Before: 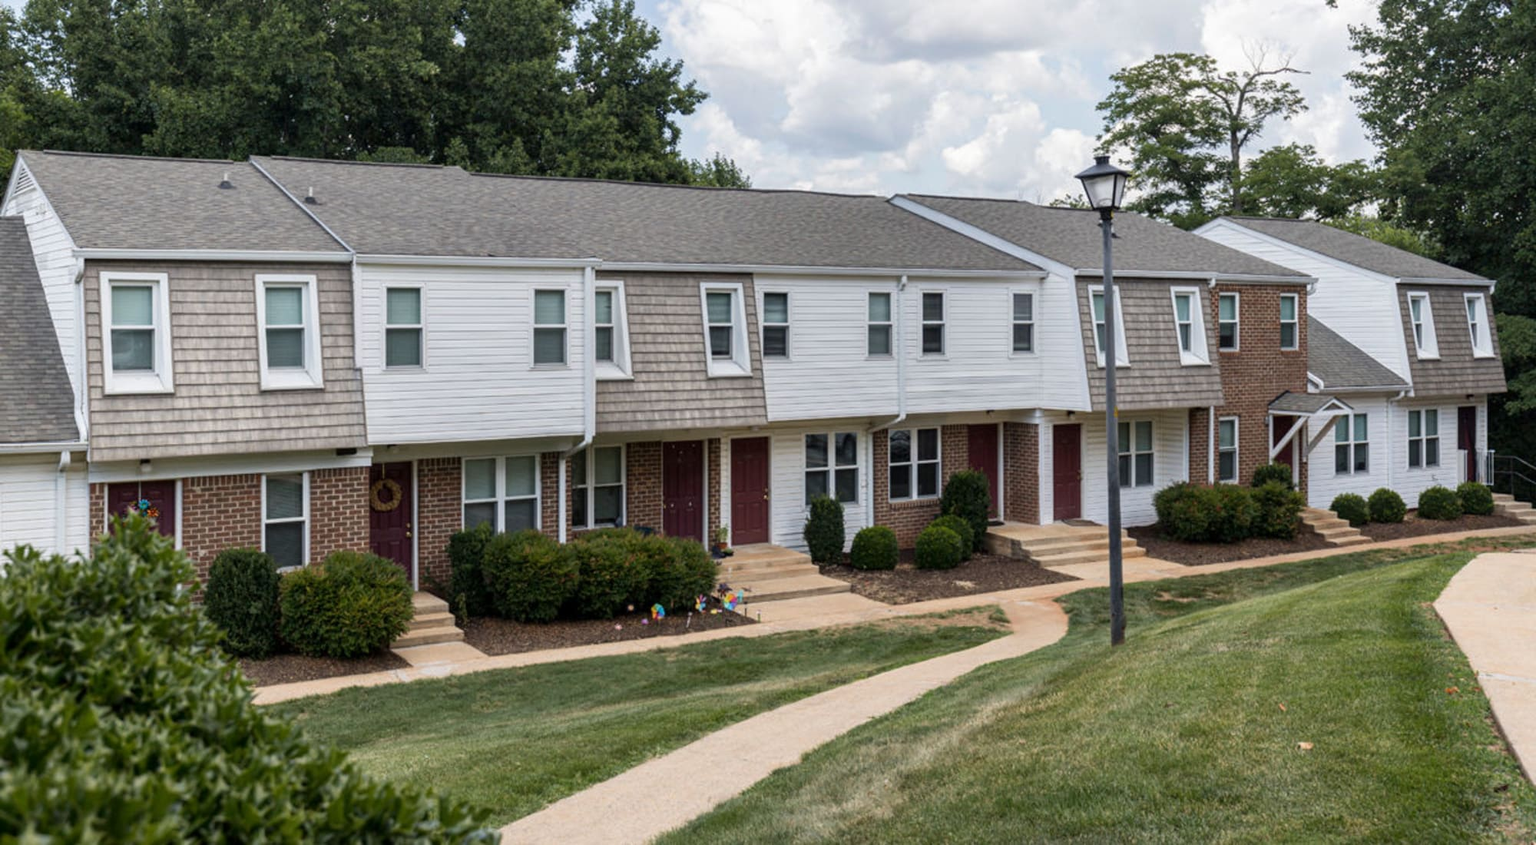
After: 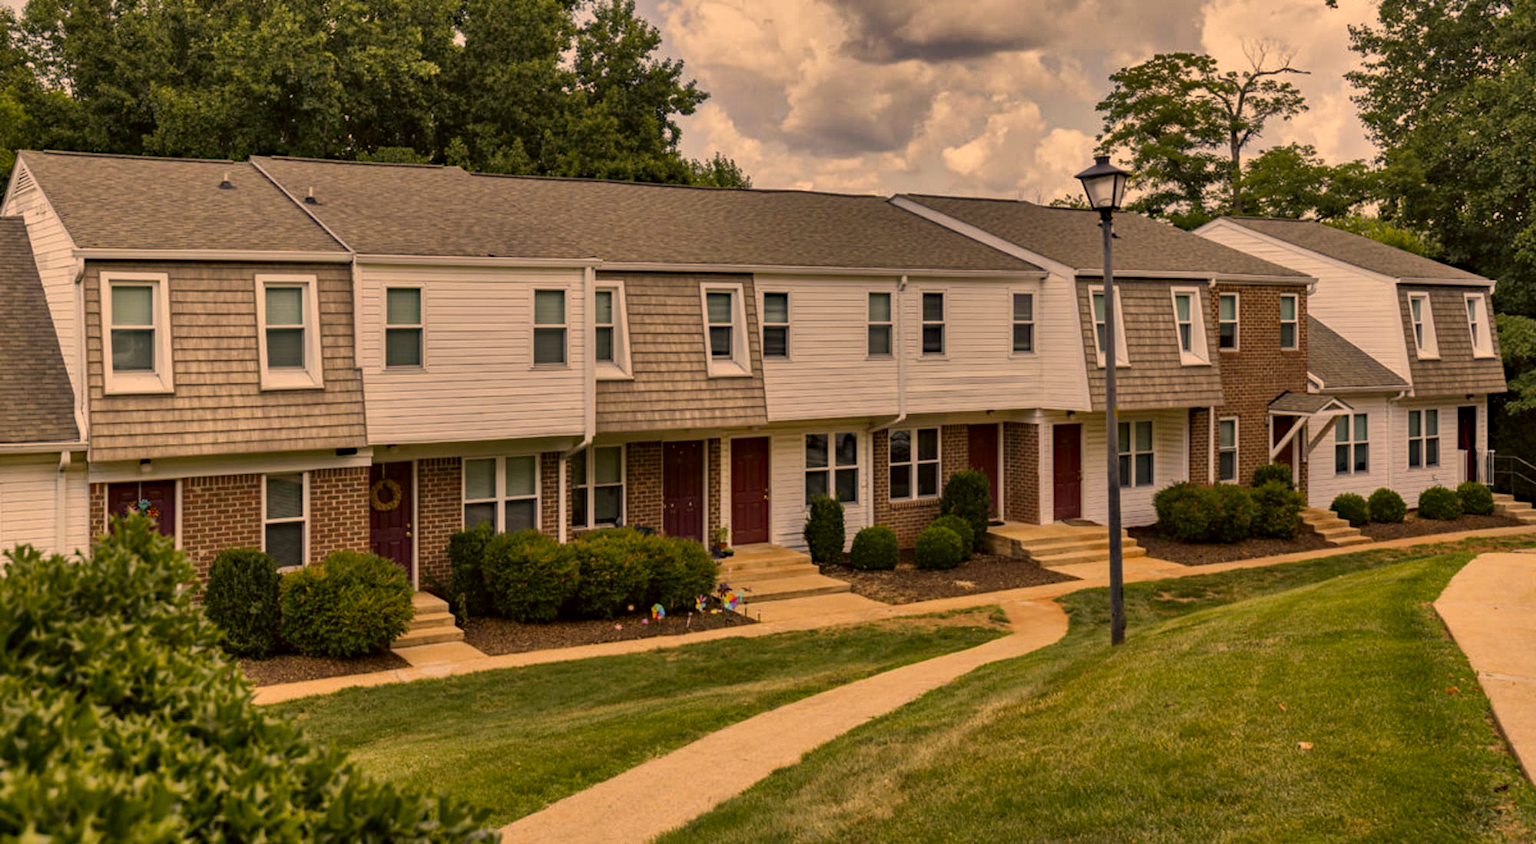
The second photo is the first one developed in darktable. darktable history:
shadows and highlights: shadows 78.93, white point adjustment -9.11, highlights -61.27, soften with gaussian
haze removal: strength 0.279, distance 0.245, compatibility mode true, adaptive false
color correction: highlights a* 18.16, highlights b* 36.14, shadows a* 1.51, shadows b* 5.9, saturation 1.01
